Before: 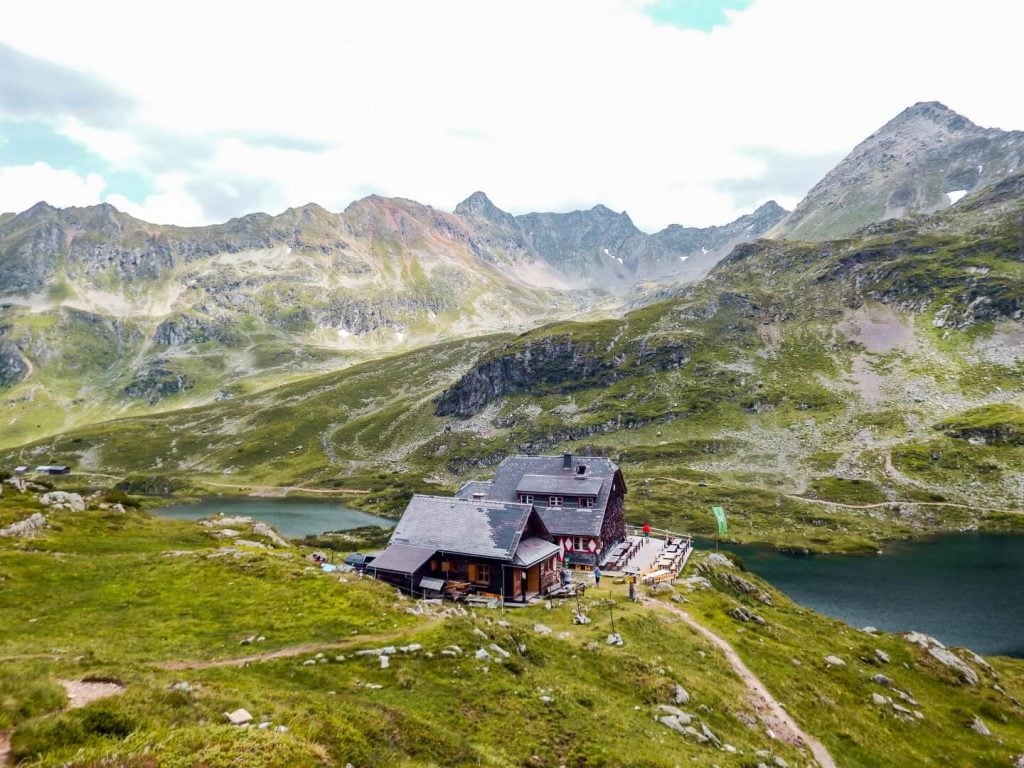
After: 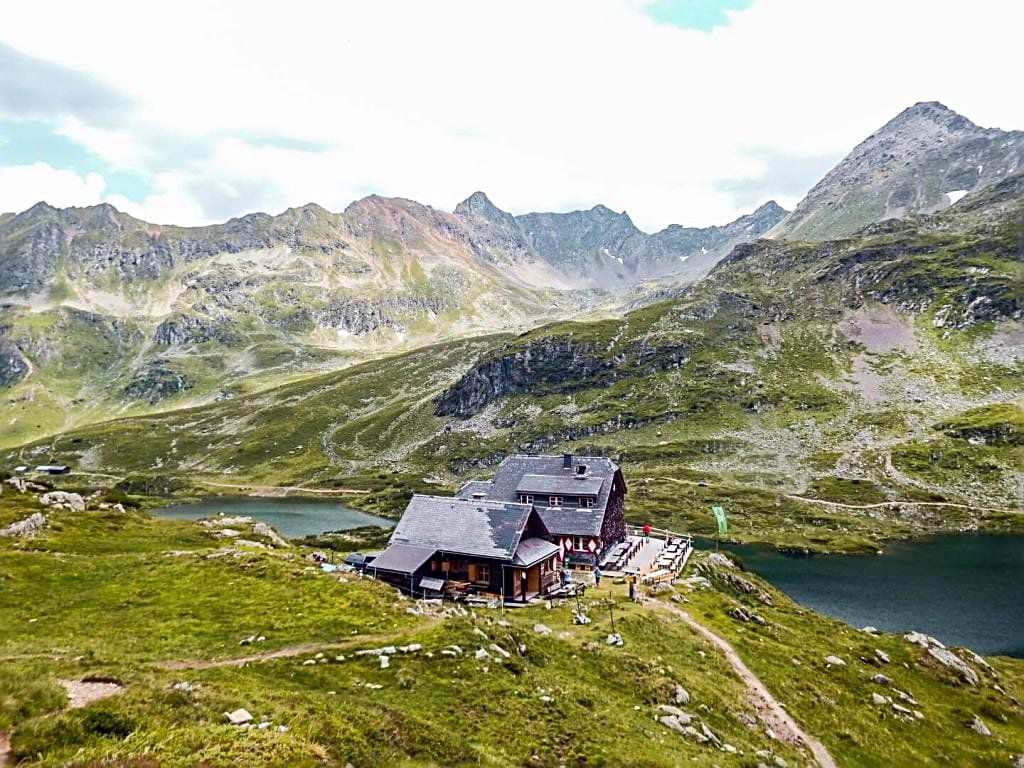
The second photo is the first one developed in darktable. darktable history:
contrast brightness saturation: contrast 0.072
sharpen: radius 2.559, amount 0.639
